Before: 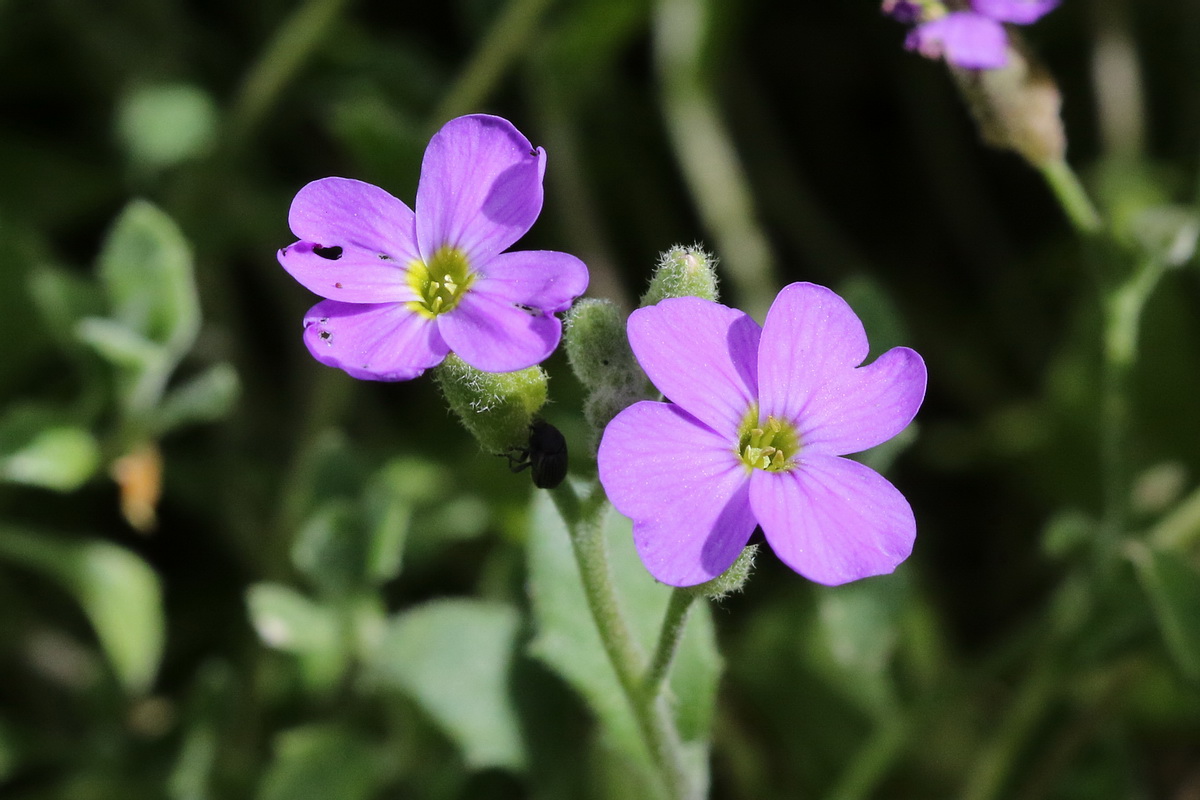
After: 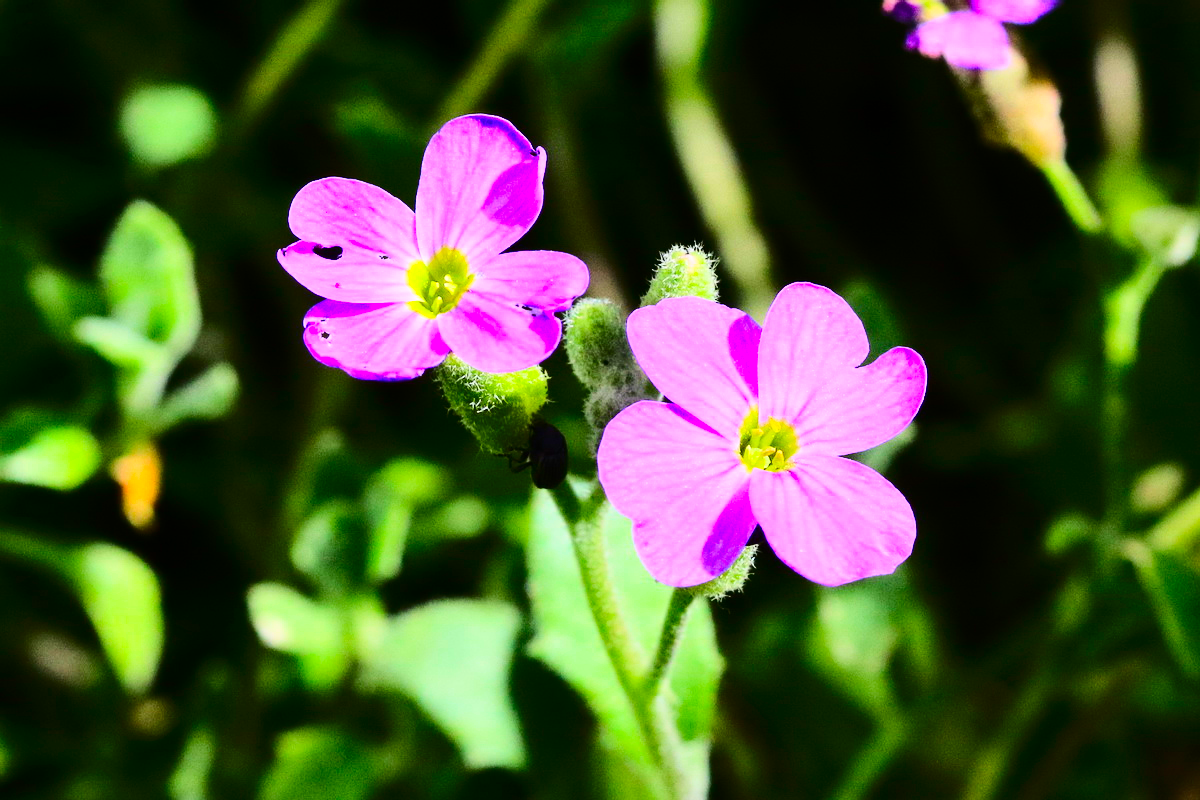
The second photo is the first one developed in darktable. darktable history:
base curve: curves: ch0 [(0, 0) (0.028, 0.03) (0.121, 0.232) (0.46, 0.748) (0.859, 0.968) (1, 1)]
contrast brightness saturation: contrast 0.26, brightness 0.02, saturation 0.87
